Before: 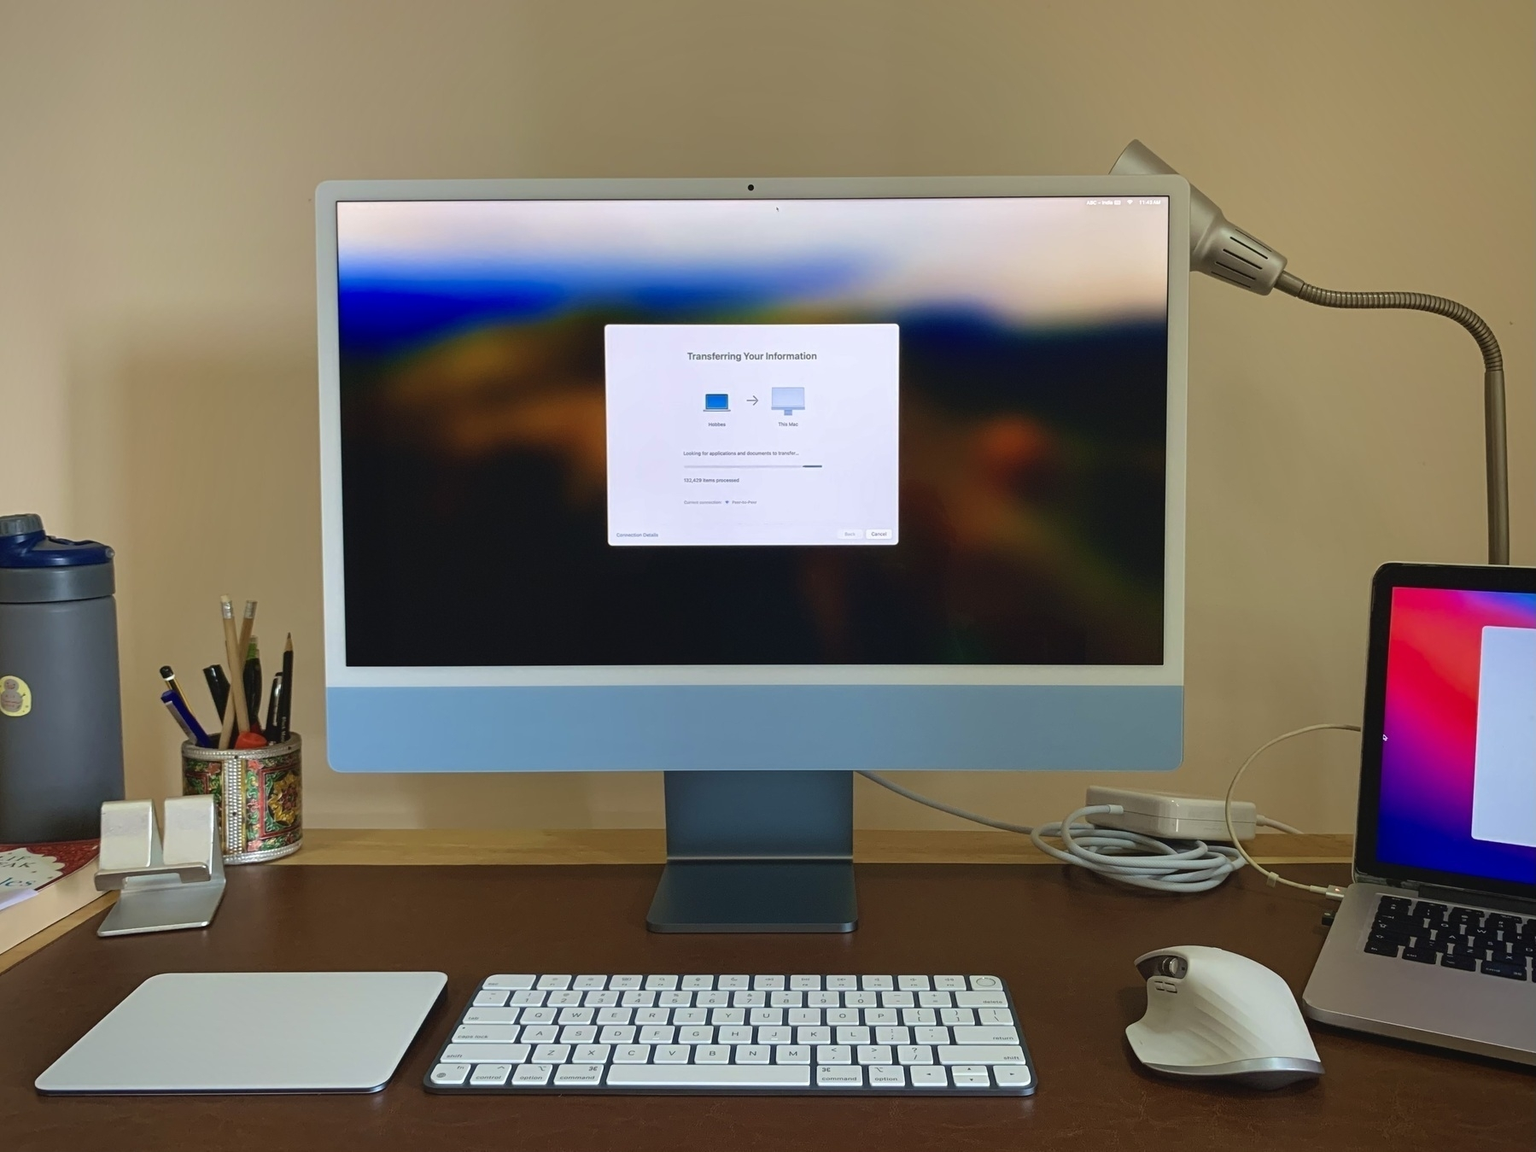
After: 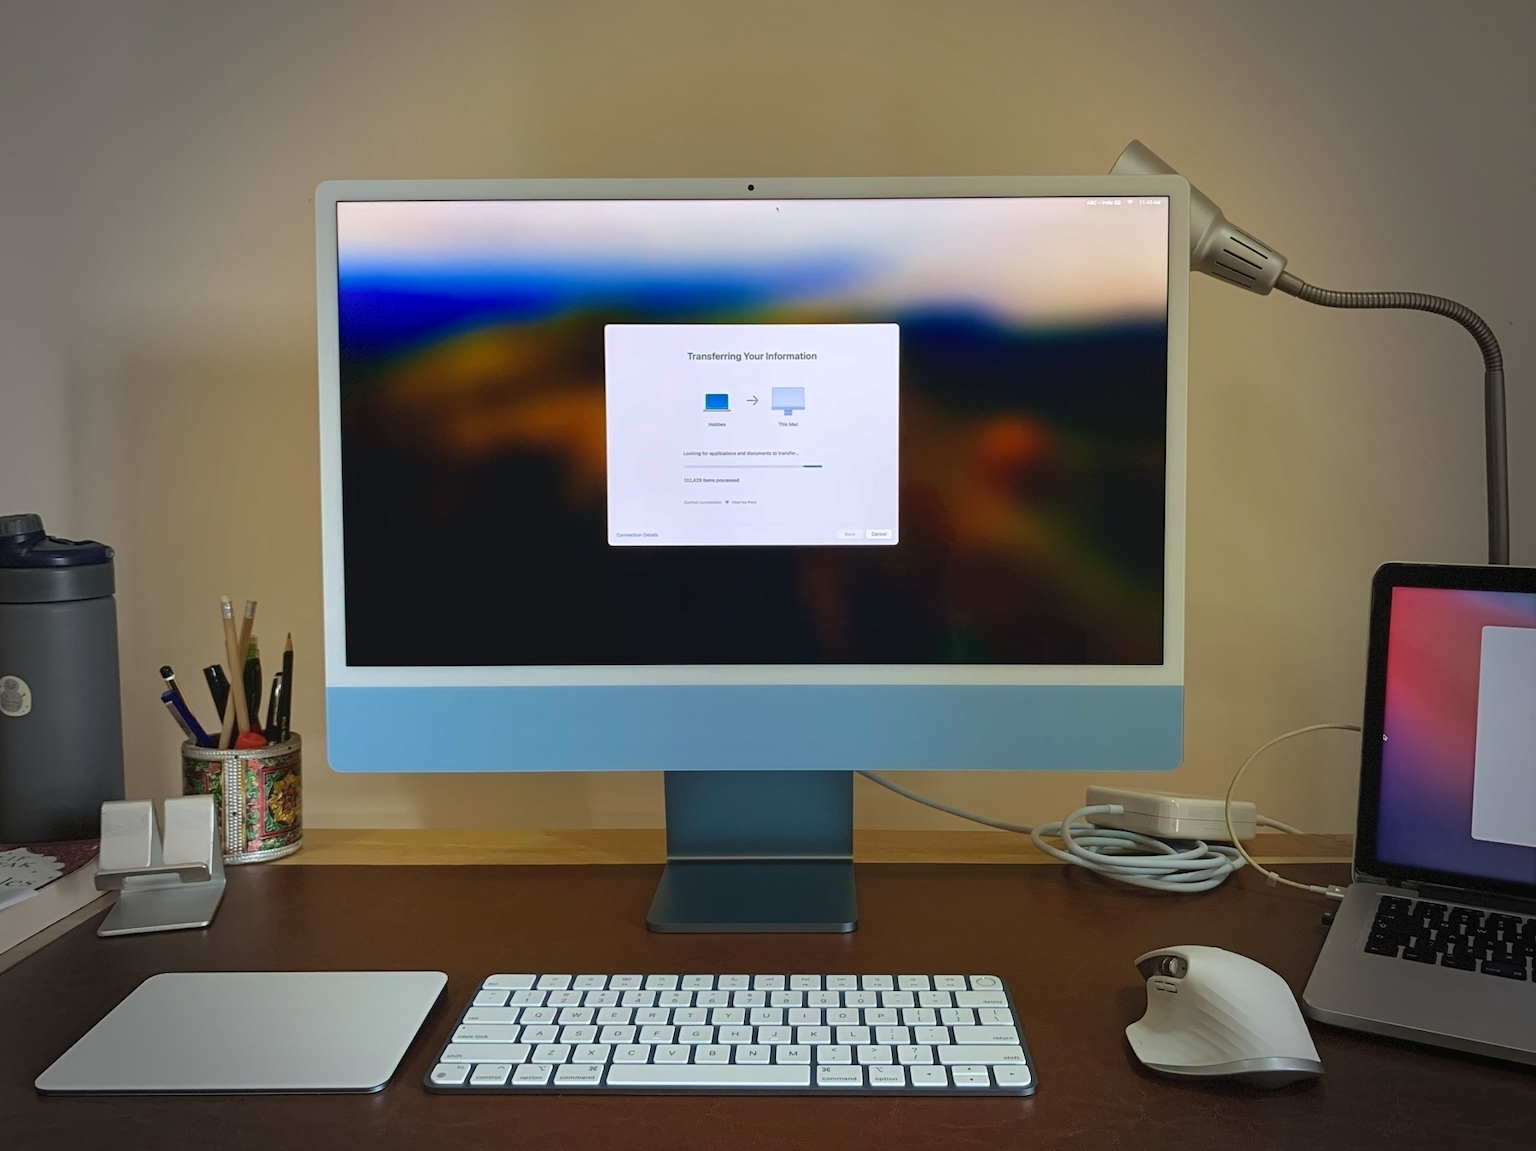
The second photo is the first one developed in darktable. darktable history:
vignetting: fall-off start 65.31%, saturation -0.659, width/height ratio 0.883, dithering 8-bit output, unbound false
